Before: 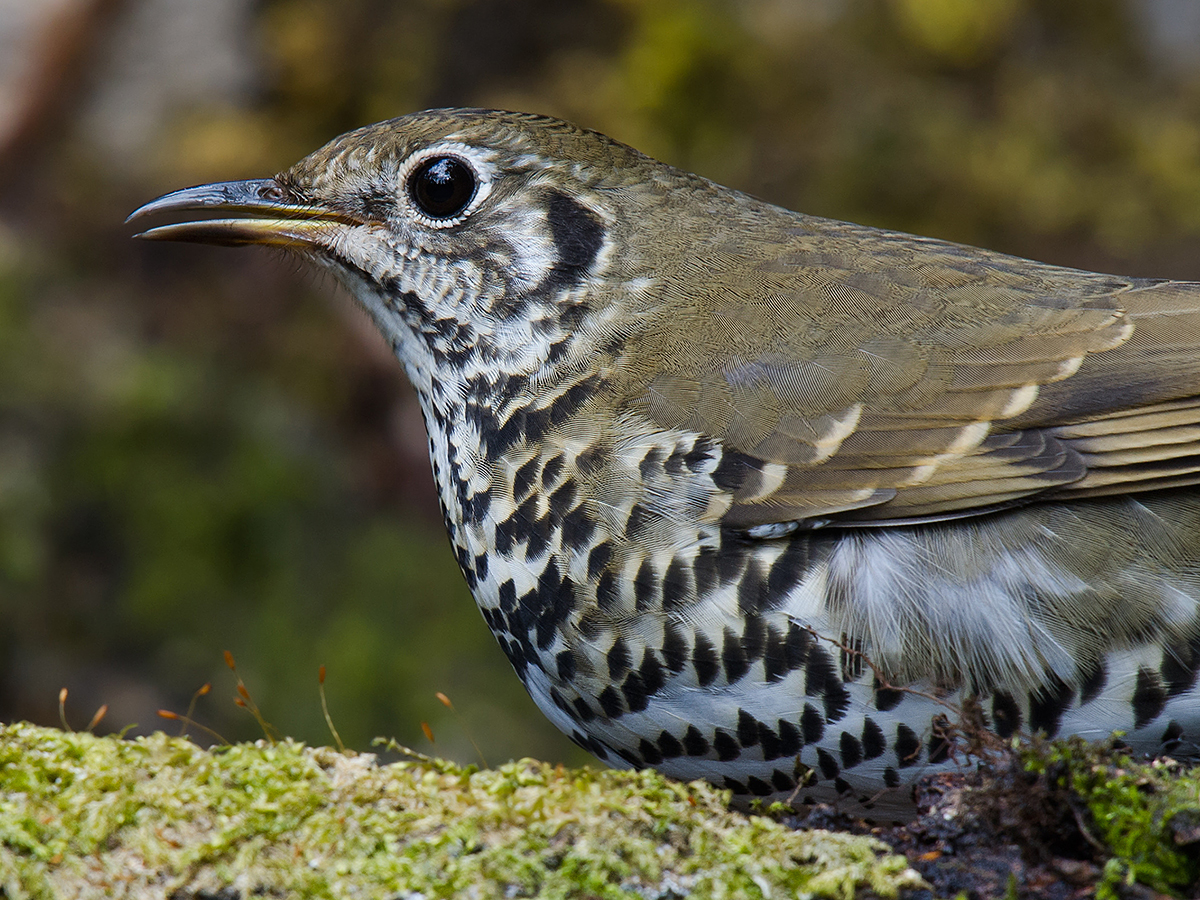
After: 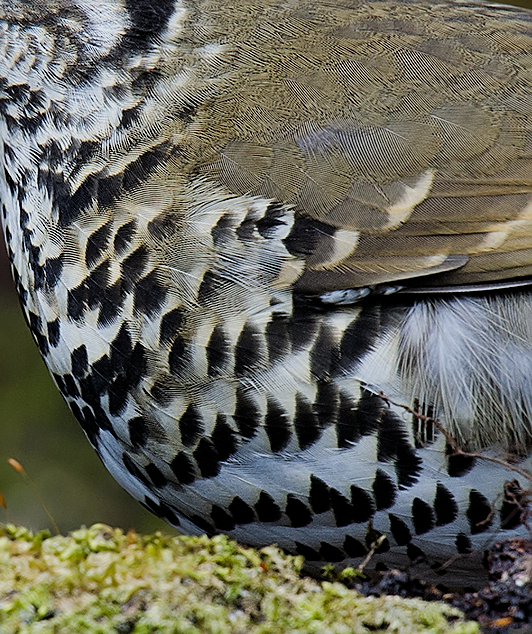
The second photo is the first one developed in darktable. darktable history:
crop: left 35.697%, top 26.048%, right 19.916%, bottom 3.432%
filmic rgb: middle gray luminance 9.49%, black relative exposure -10.69 EV, white relative exposure 3.43 EV, target black luminance 0%, hardness 5.94, latitude 59.67%, contrast 1.088, highlights saturation mix 4.15%, shadows ↔ highlights balance 28.39%
sharpen: on, module defaults
